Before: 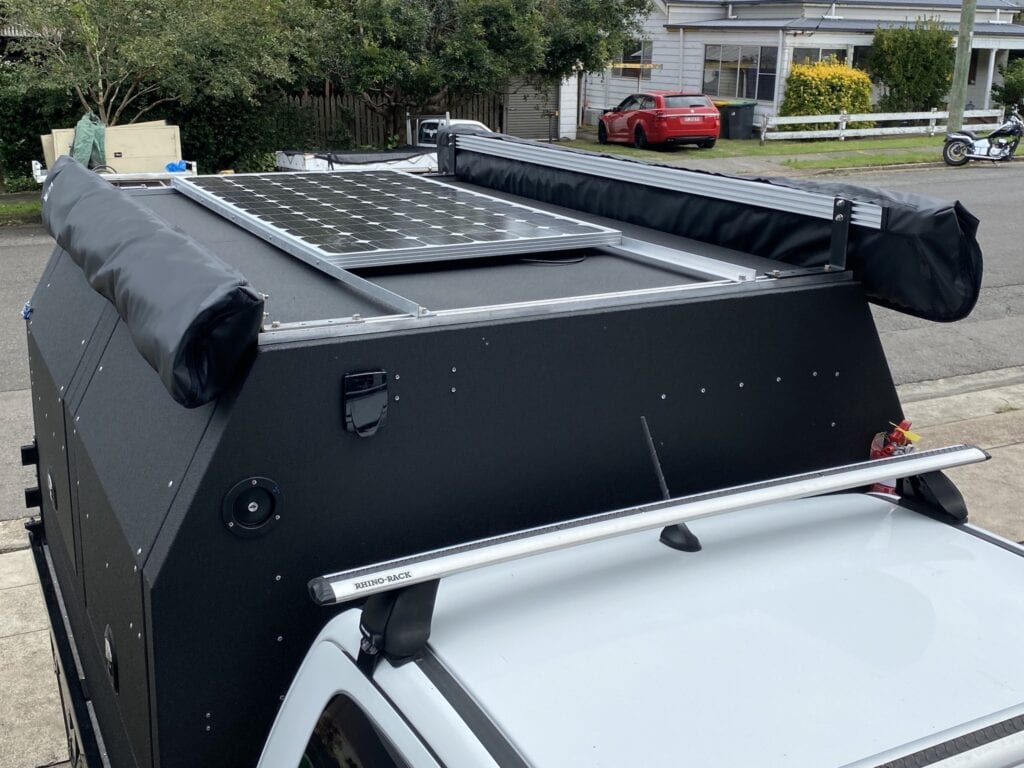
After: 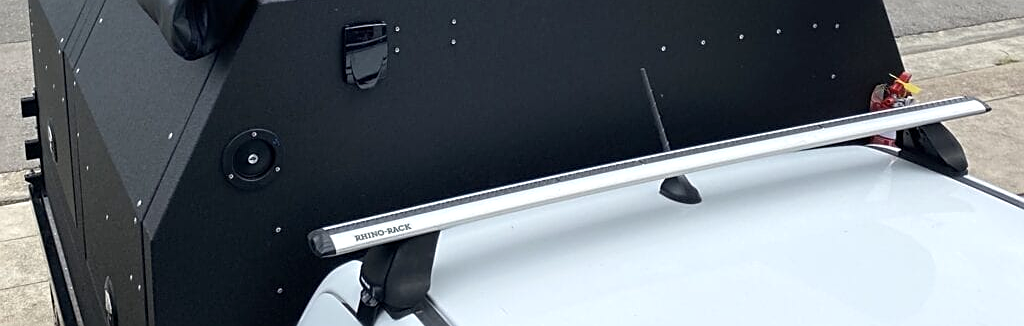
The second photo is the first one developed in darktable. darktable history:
crop: top 45.362%, bottom 12.186%
sharpen: amount 0.496
exposure: exposure 0.205 EV, compensate highlight preservation false
